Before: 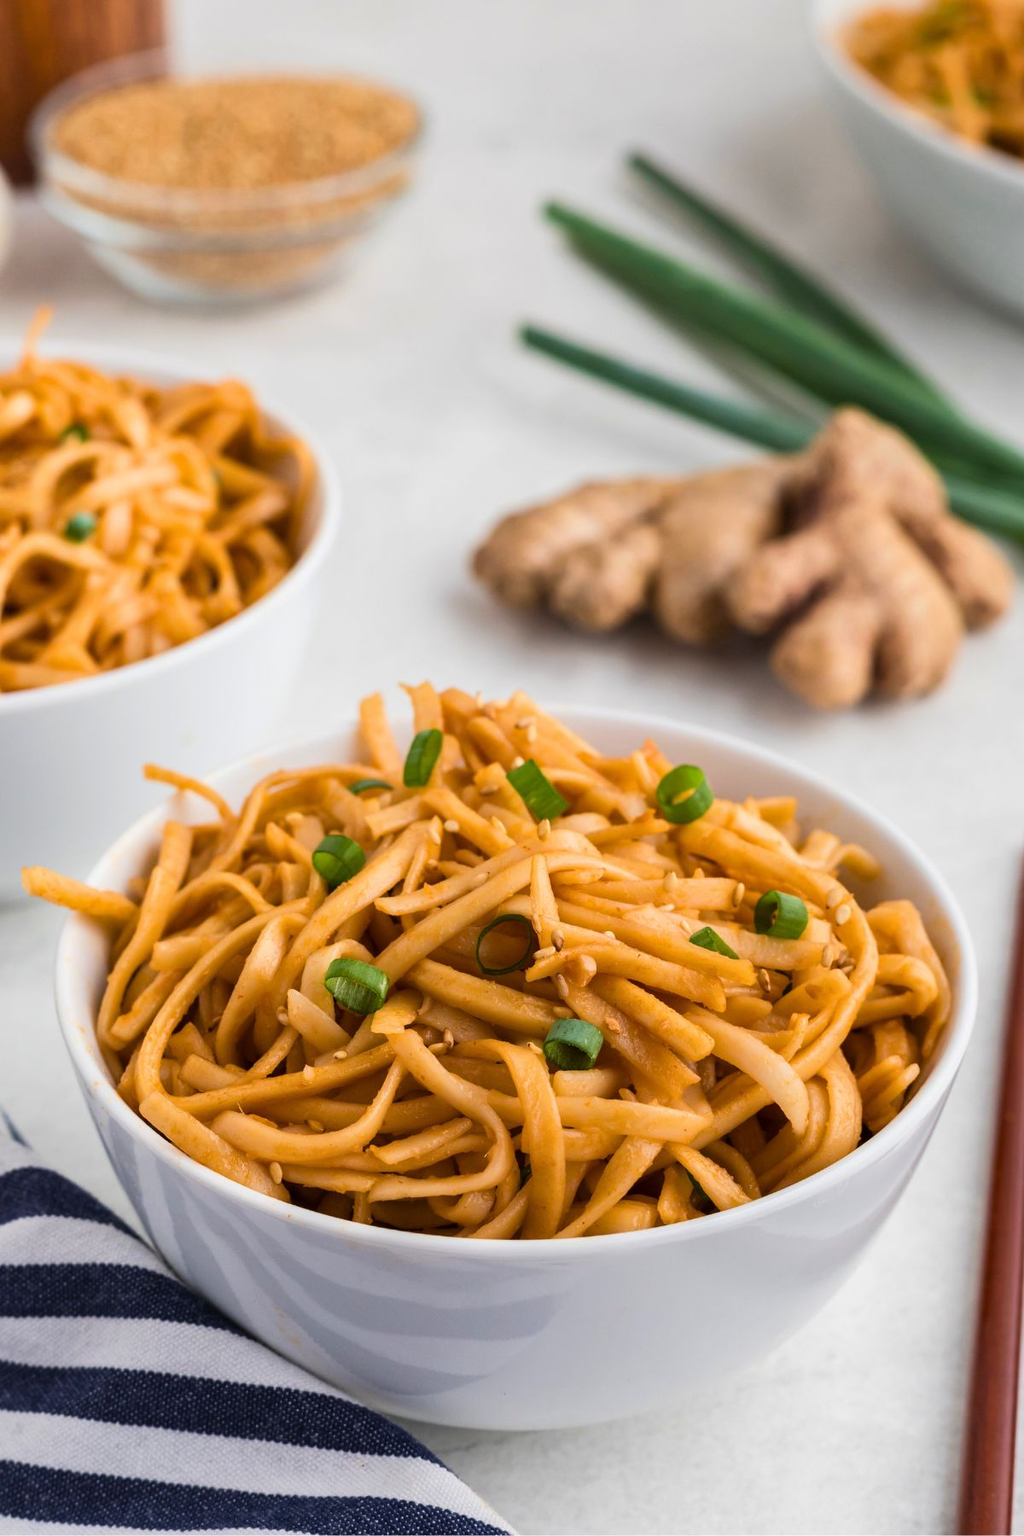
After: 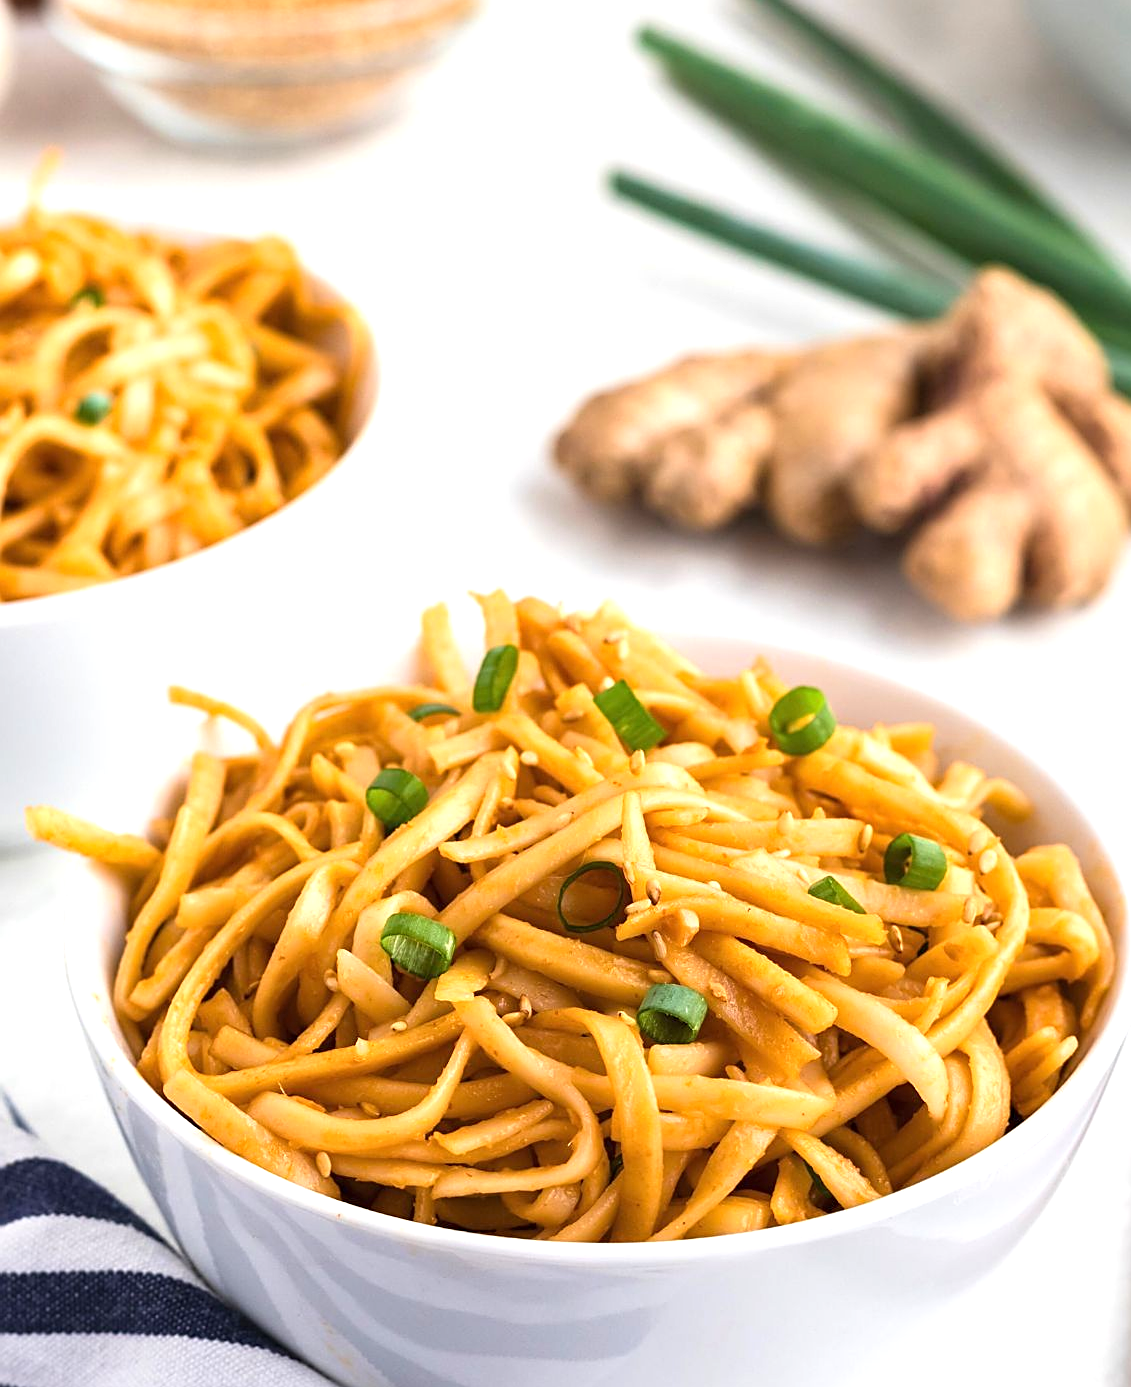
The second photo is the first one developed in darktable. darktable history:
sharpen: on, module defaults
crop and rotate: angle 0.03°, top 11.643%, right 5.651%, bottom 11.189%
exposure: black level correction 0, exposure 0.7 EV, compensate highlight preservation false
white balance: emerald 1
